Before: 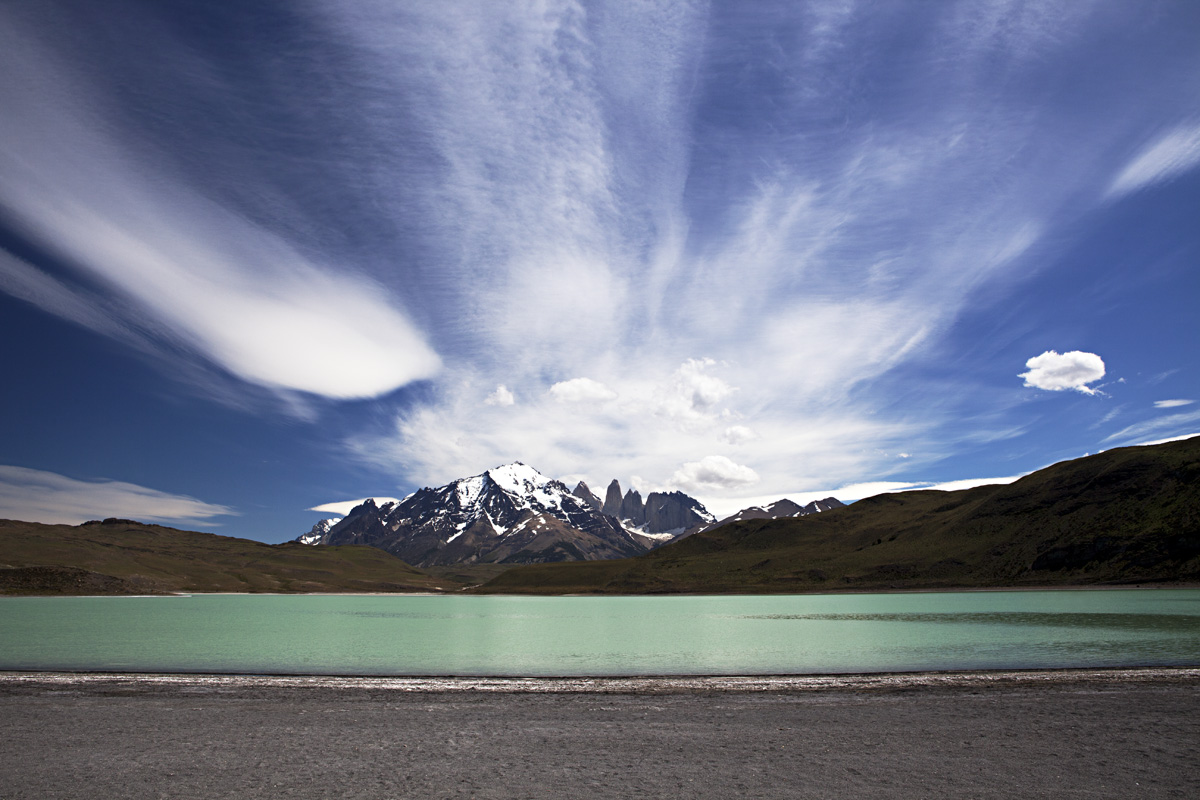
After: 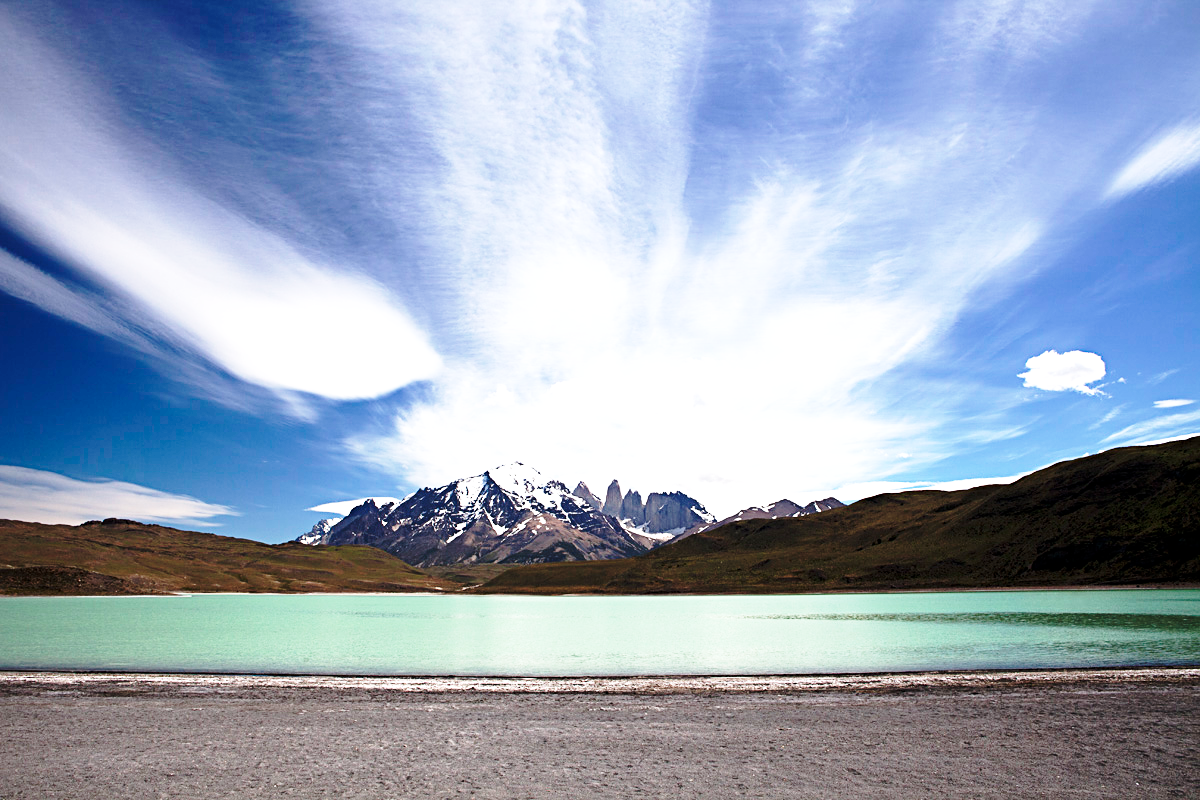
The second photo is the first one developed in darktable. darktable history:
exposure: exposure 0.513 EV, compensate exposure bias true, compensate highlight preservation false
base curve: curves: ch0 [(0, 0) (0.036, 0.037) (0.121, 0.228) (0.46, 0.76) (0.859, 0.983) (1, 1)], preserve colors none
contrast brightness saturation: saturation -0.063
sharpen: amount 0.209
